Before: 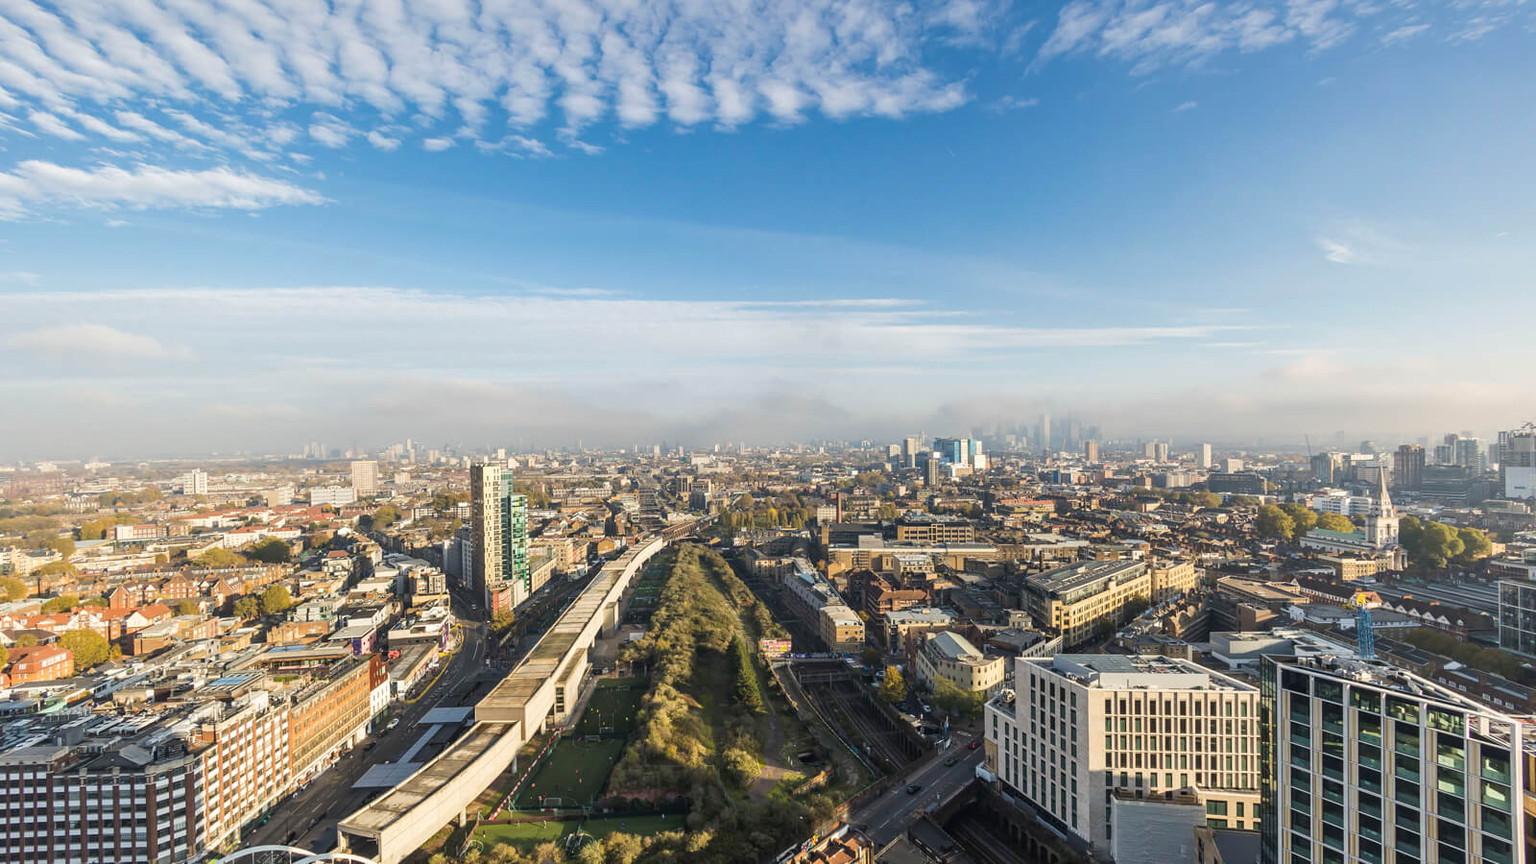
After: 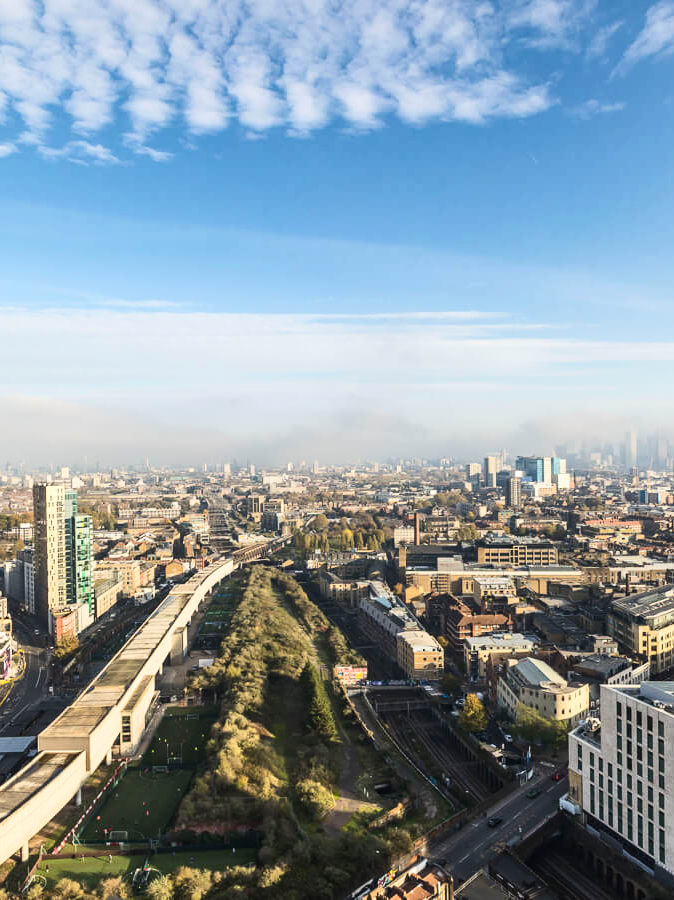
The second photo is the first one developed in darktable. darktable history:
crop: left 28.583%, right 29.231%
contrast brightness saturation: contrast 0.24, brightness 0.09
